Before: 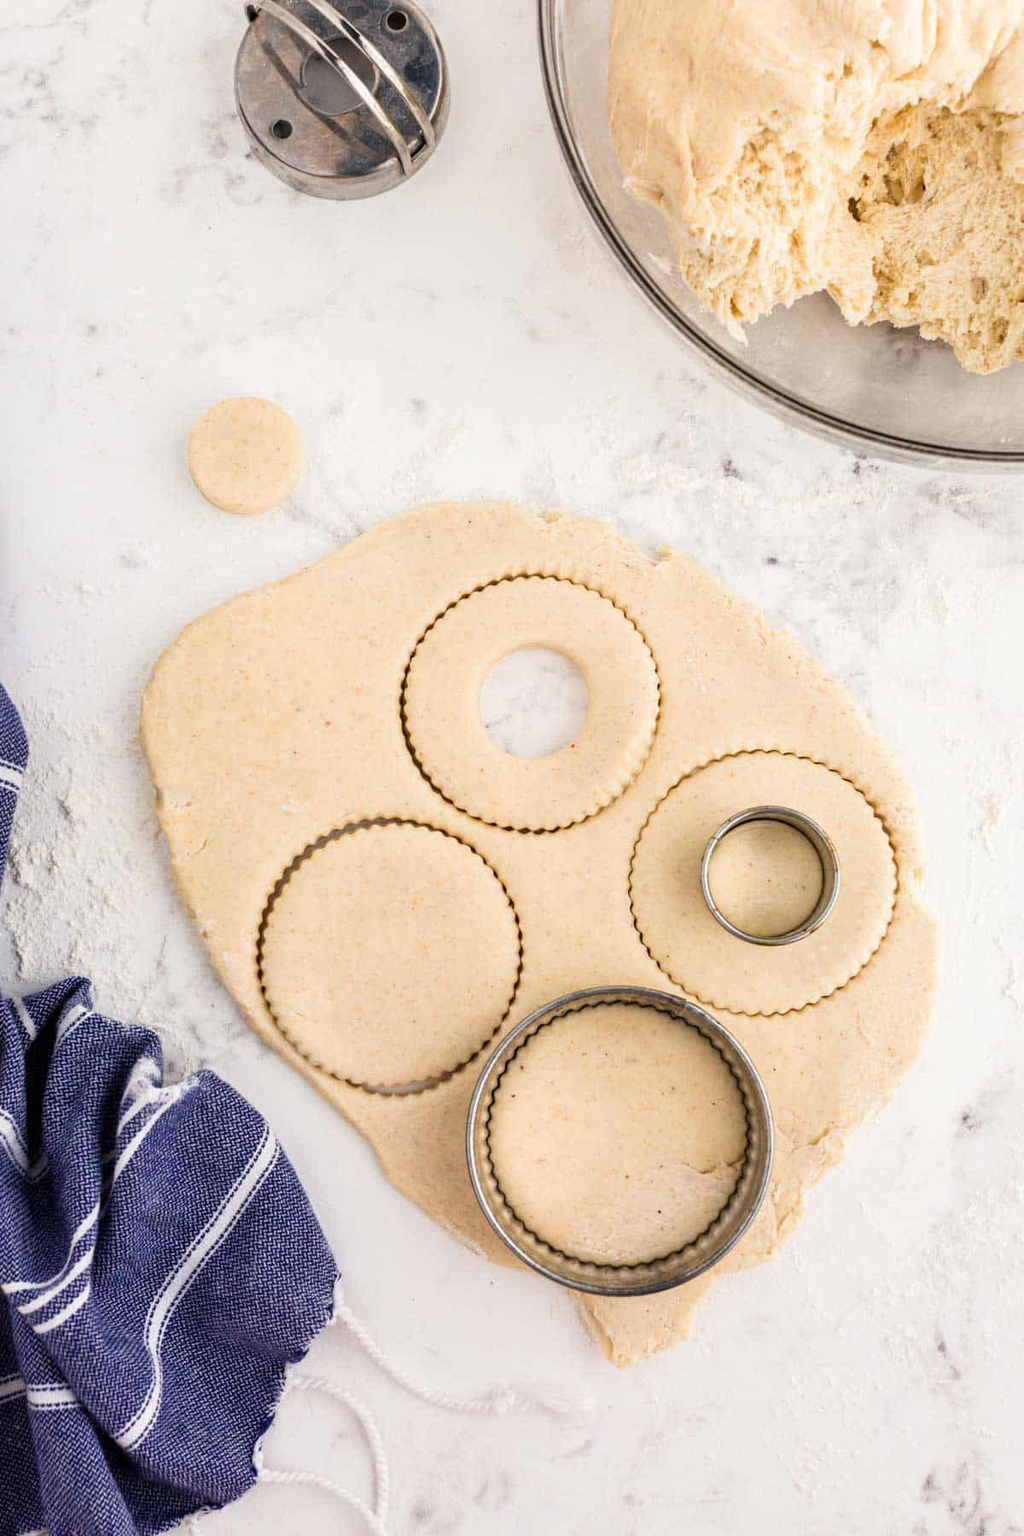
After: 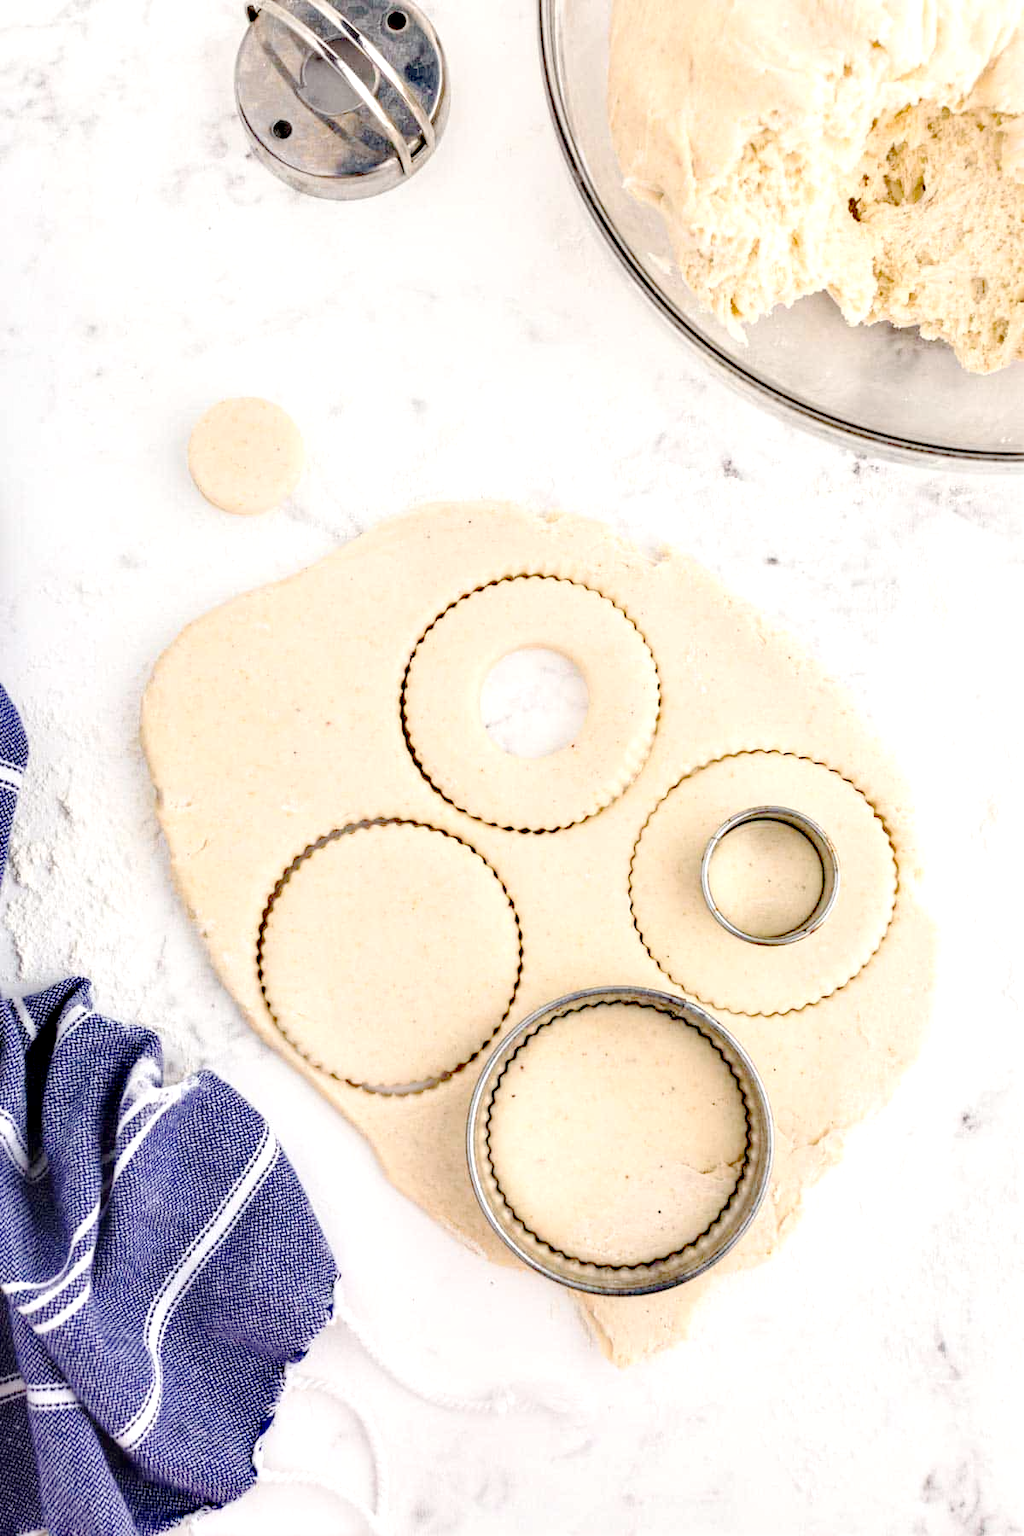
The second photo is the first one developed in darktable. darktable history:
base curve: curves: ch0 [(0, 0) (0.158, 0.273) (0.879, 0.895) (1, 1)], fusion 1, preserve colors none
